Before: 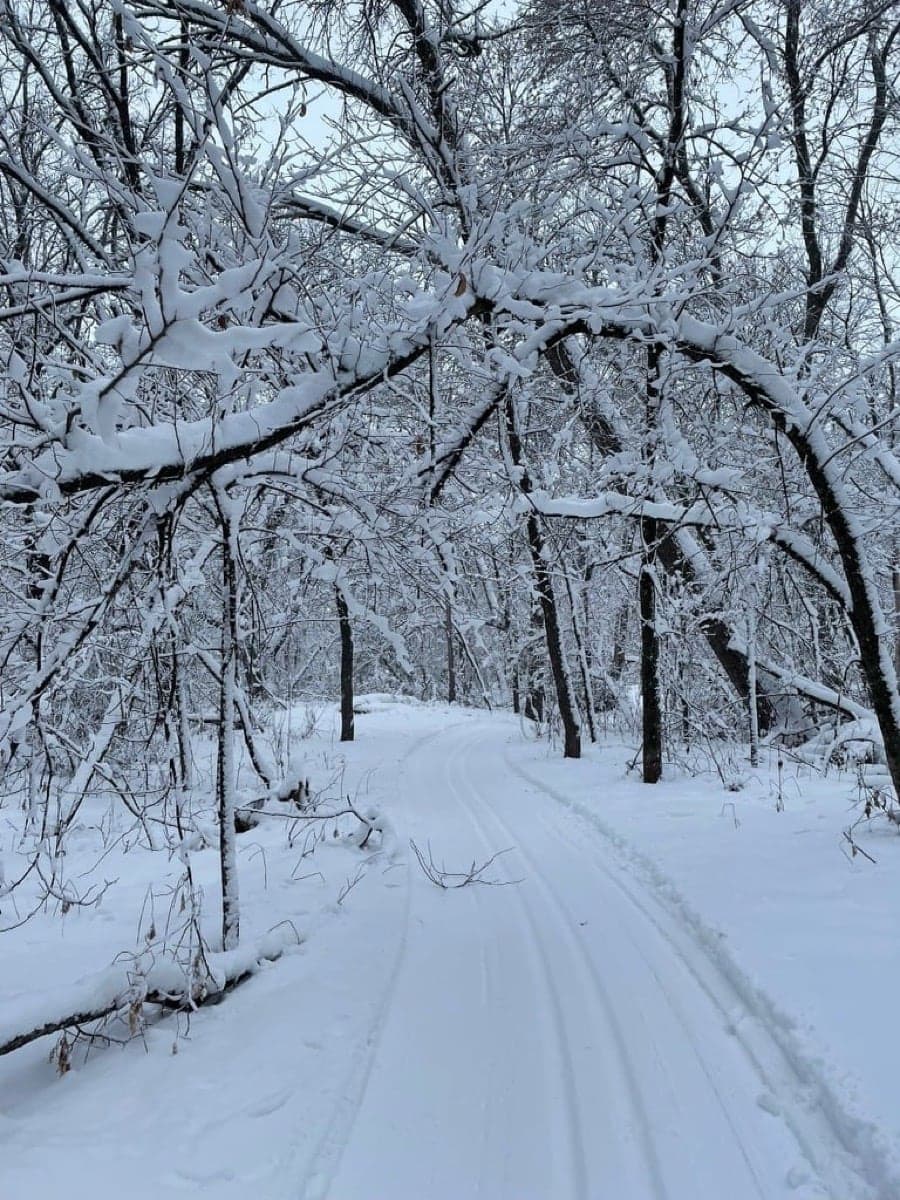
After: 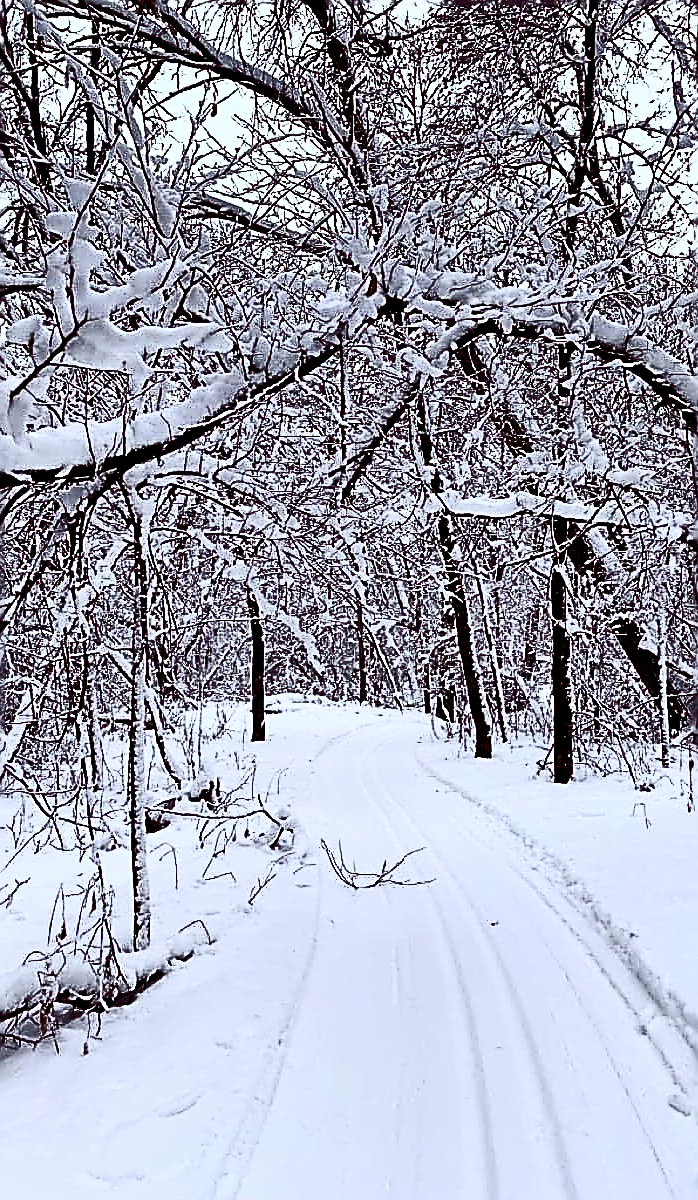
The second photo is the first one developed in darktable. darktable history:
exposure: black level correction 0.011, exposure -0.475 EV, compensate highlight preservation false
contrast brightness saturation: contrast 0.946, brightness 0.191
color balance rgb: global offset › luminance -0.186%, global offset › chroma 0.273%, perceptual saturation grading › global saturation 20%, perceptual saturation grading › highlights -49.476%, perceptual saturation grading › shadows 24.489%, global vibrance 9.64%
crop: left 9.897%, right 12.467%
levels: mode automatic
sharpen: amount 1.992
